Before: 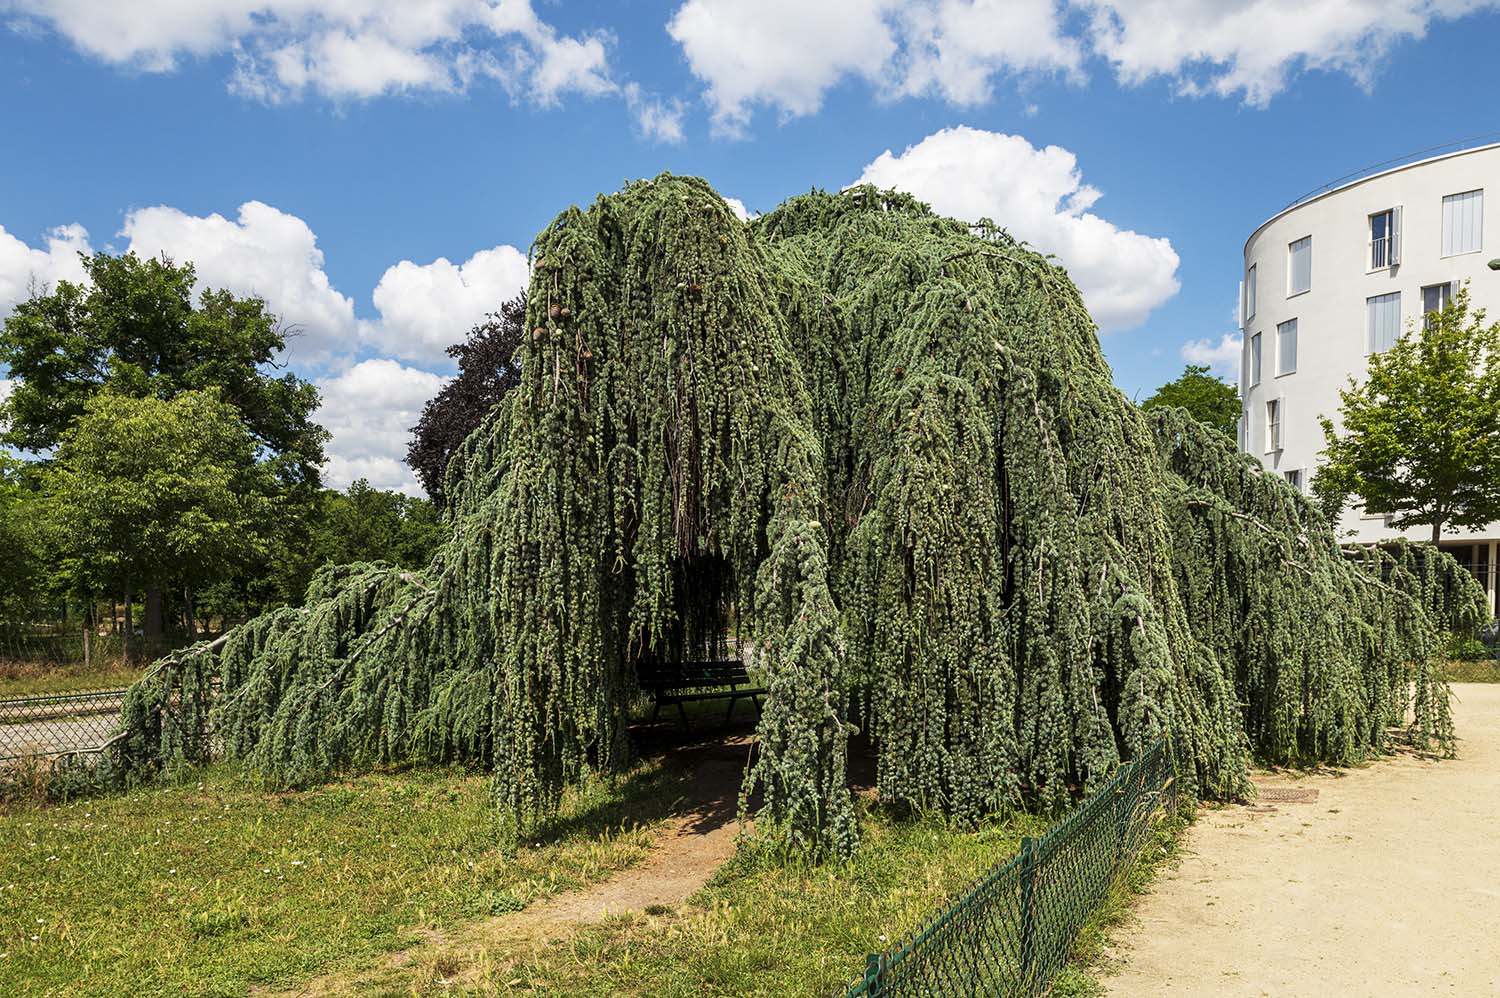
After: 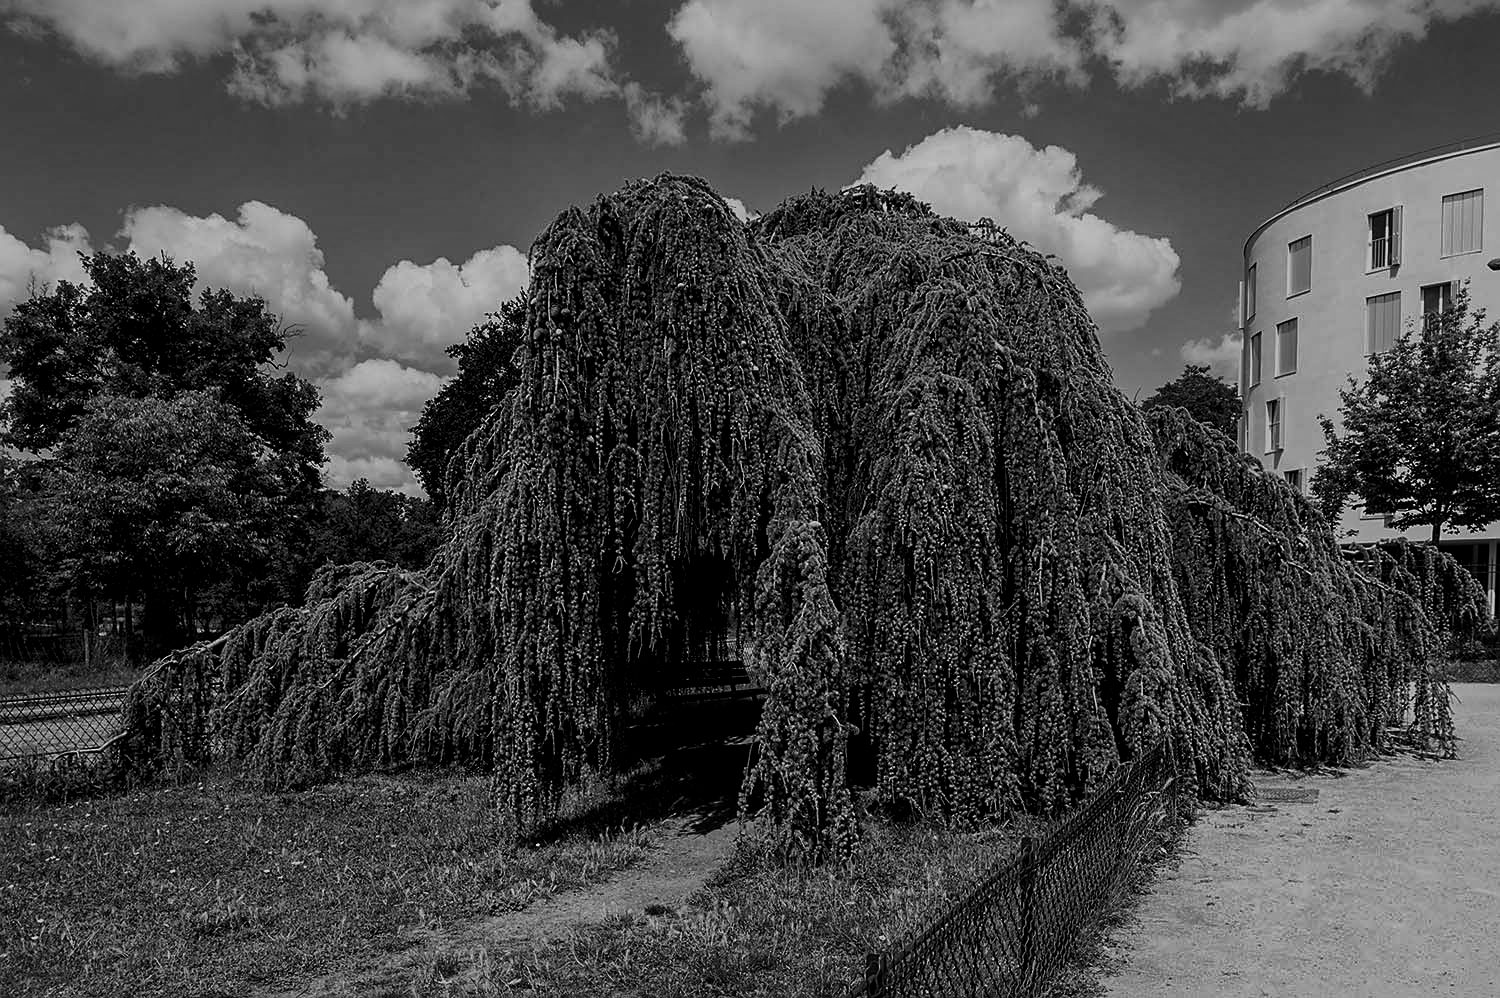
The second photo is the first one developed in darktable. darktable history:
contrast brightness saturation: contrast -0.03, brightness -0.59, saturation -1
global tonemap: drago (1, 100), detail 1
sharpen: radius 1.559, amount 0.373, threshold 1.271
